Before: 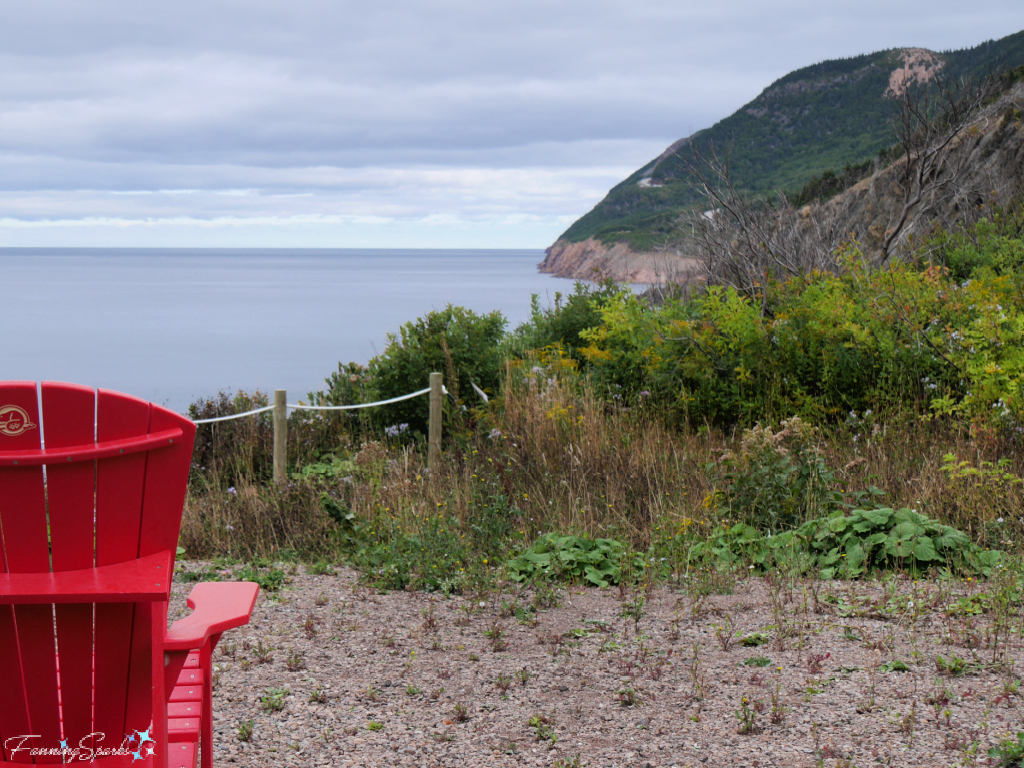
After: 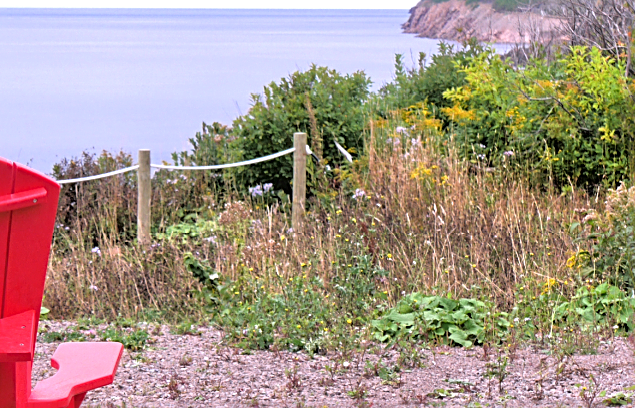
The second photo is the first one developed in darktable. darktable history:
tone equalizer: -7 EV 0.15 EV, -6 EV 0.6 EV, -5 EV 1.15 EV, -4 EV 1.33 EV, -3 EV 1.15 EV, -2 EV 0.6 EV, -1 EV 0.15 EV, mask exposure compensation -0.5 EV
sharpen: radius 2.531, amount 0.628
crop: left 13.312%, top 31.28%, right 24.627%, bottom 15.582%
exposure: black level correction 0, exposure 0.5 EV, compensate highlight preservation false
white balance: red 1.066, blue 1.119
